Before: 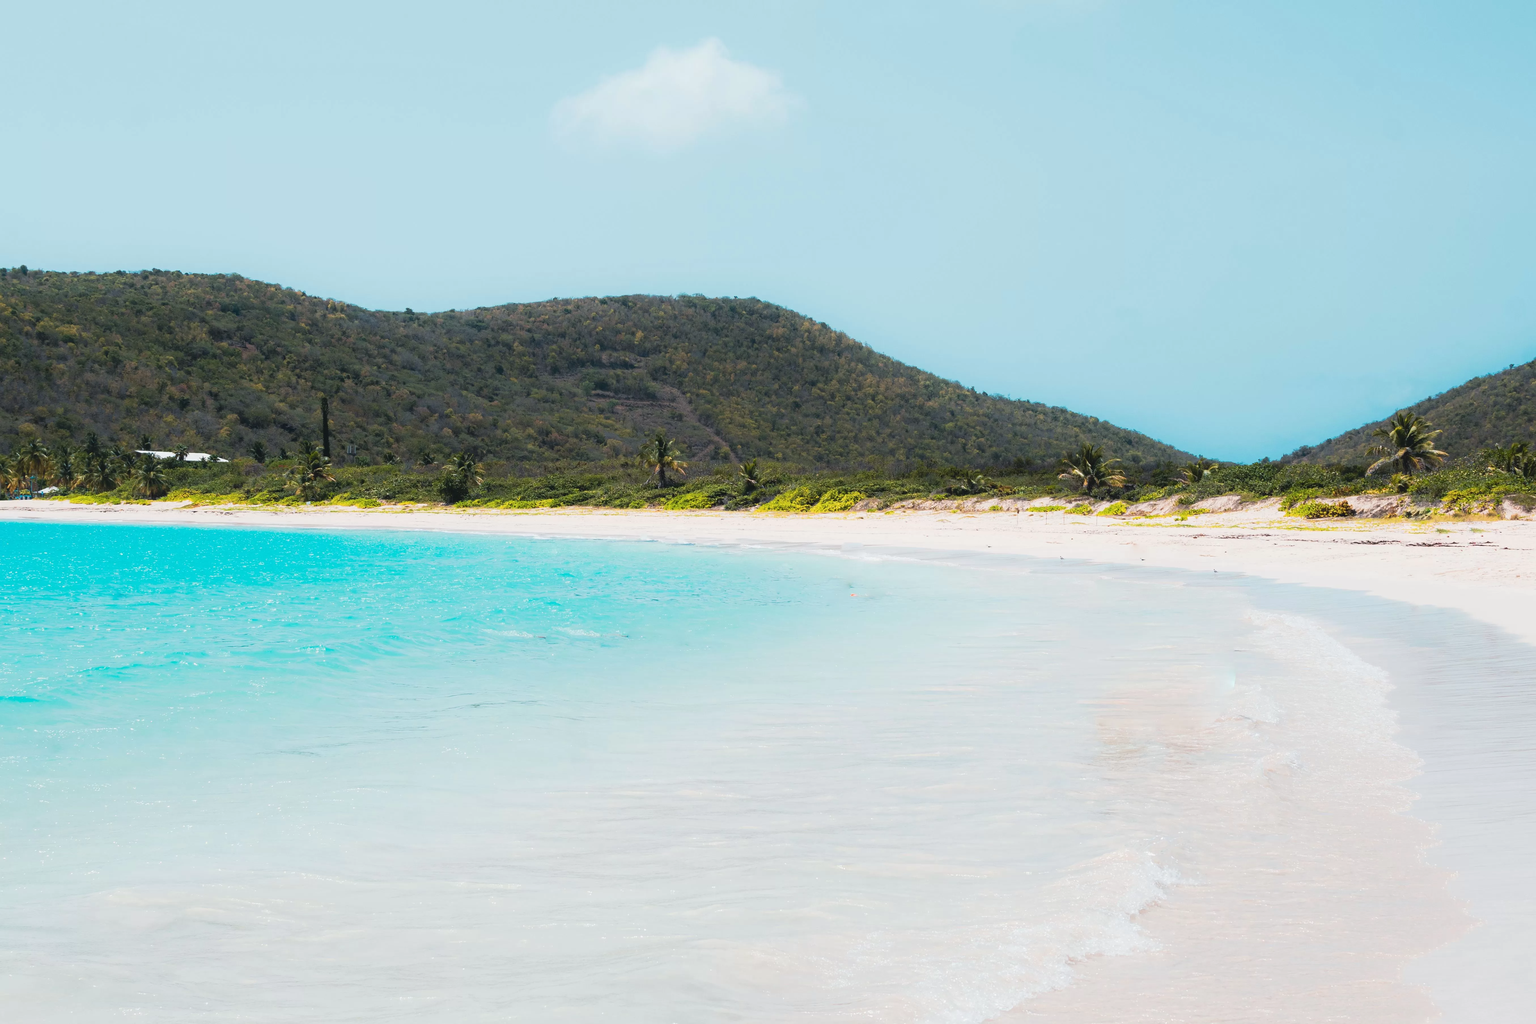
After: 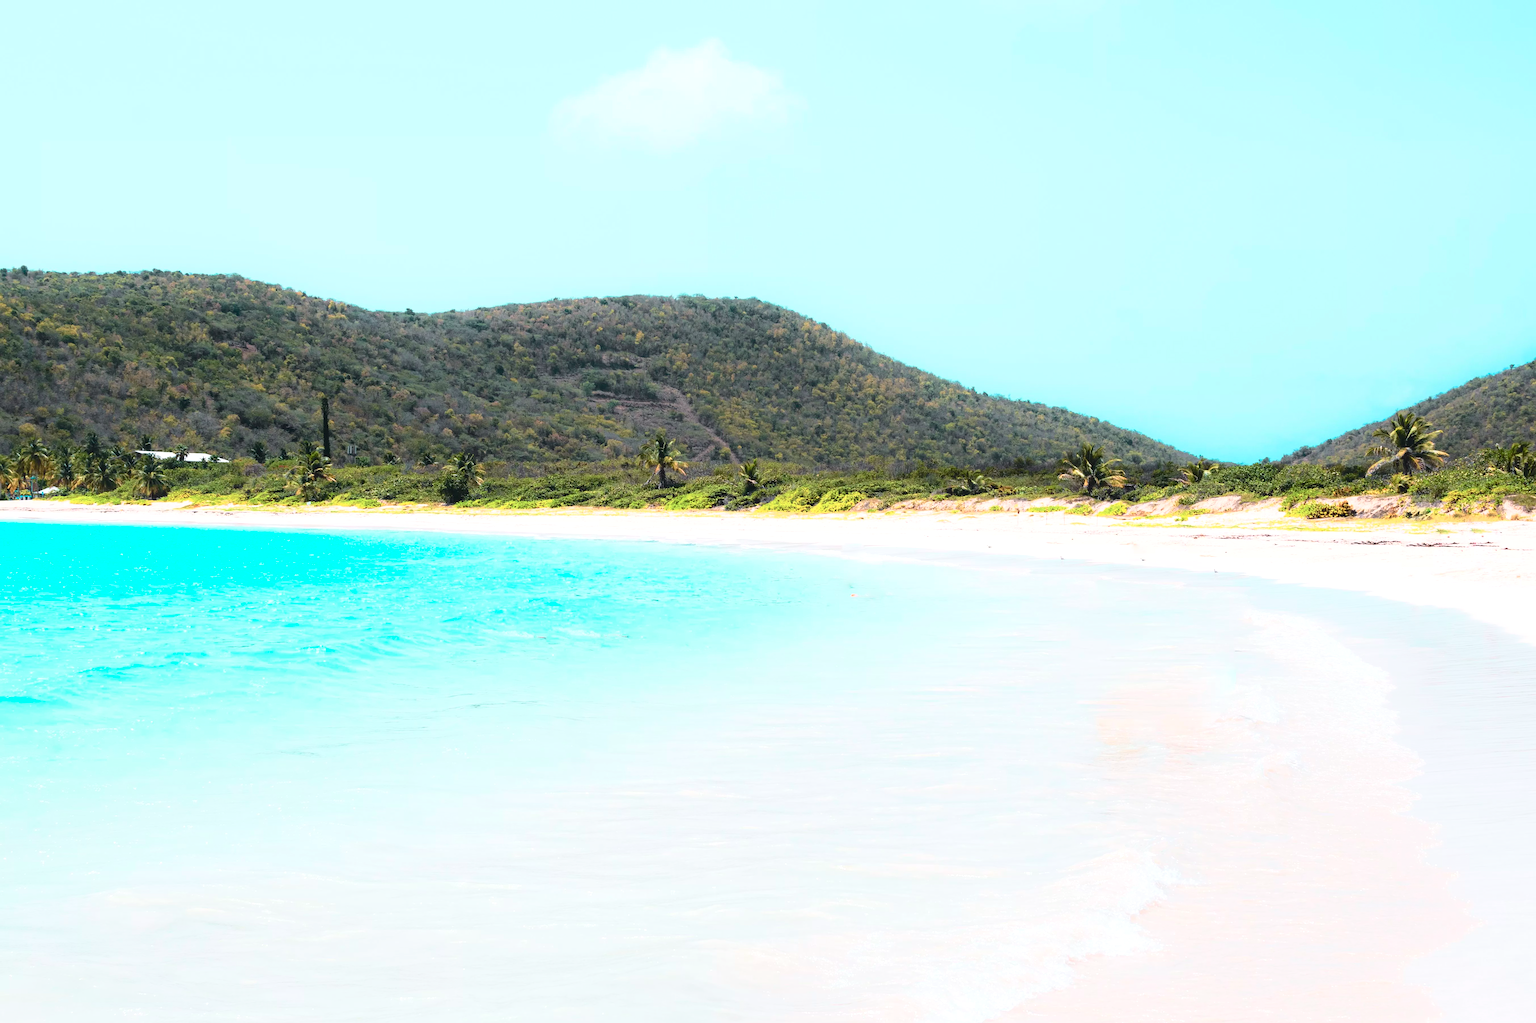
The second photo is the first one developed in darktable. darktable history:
exposure: black level correction 0.001, exposure 0.5 EV, compensate highlight preservation false
tone curve: curves: ch0 [(0, 0) (0.035, 0.017) (0.131, 0.108) (0.279, 0.279) (0.476, 0.554) (0.617, 0.693) (0.704, 0.77) (0.801, 0.854) (0.895, 0.927) (1, 0.976)]; ch1 [(0, 0) (0.318, 0.278) (0.444, 0.427) (0.493, 0.493) (0.537, 0.547) (0.594, 0.616) (0.746, 0.764) (1, 1)]; ch2 [(0, 0) (0.316, 0.292) (0.381, 0.37) (0.423, 0.448) (0.476, 0.482) (0.502, 0.498) (0.529, 0.532) (0.583, 0.608) (0.639, 0.657) (0.7, 0.7) (0.861, 0.808) (1, 0.951)], color space Lab, independent channels, preserve colors none
